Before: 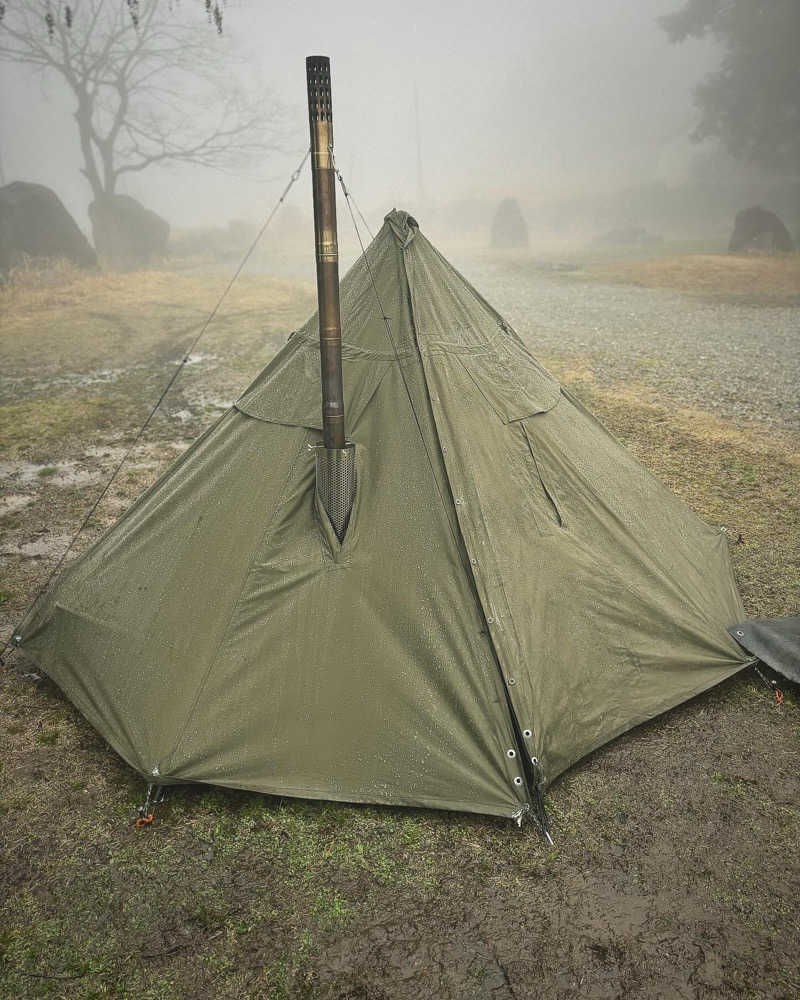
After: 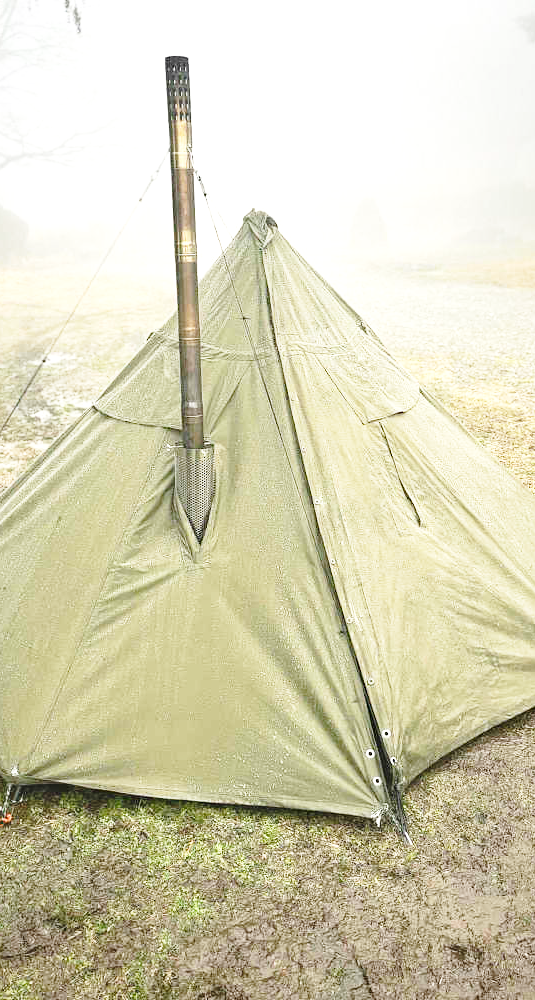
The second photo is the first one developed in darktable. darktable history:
haze removal: compatibility mode true, adaptive false
crop and rotate: left 17.675%, right 15.343%
exposure: exposure 1 EV, compensate highlight preservation false
base curve: curves: ch0 [(0, 0) (0.028, 0.03) (0.121, 0.232) (0.46, 0.748) (0.859, 0.968) (1, 1)], preserve colors none
